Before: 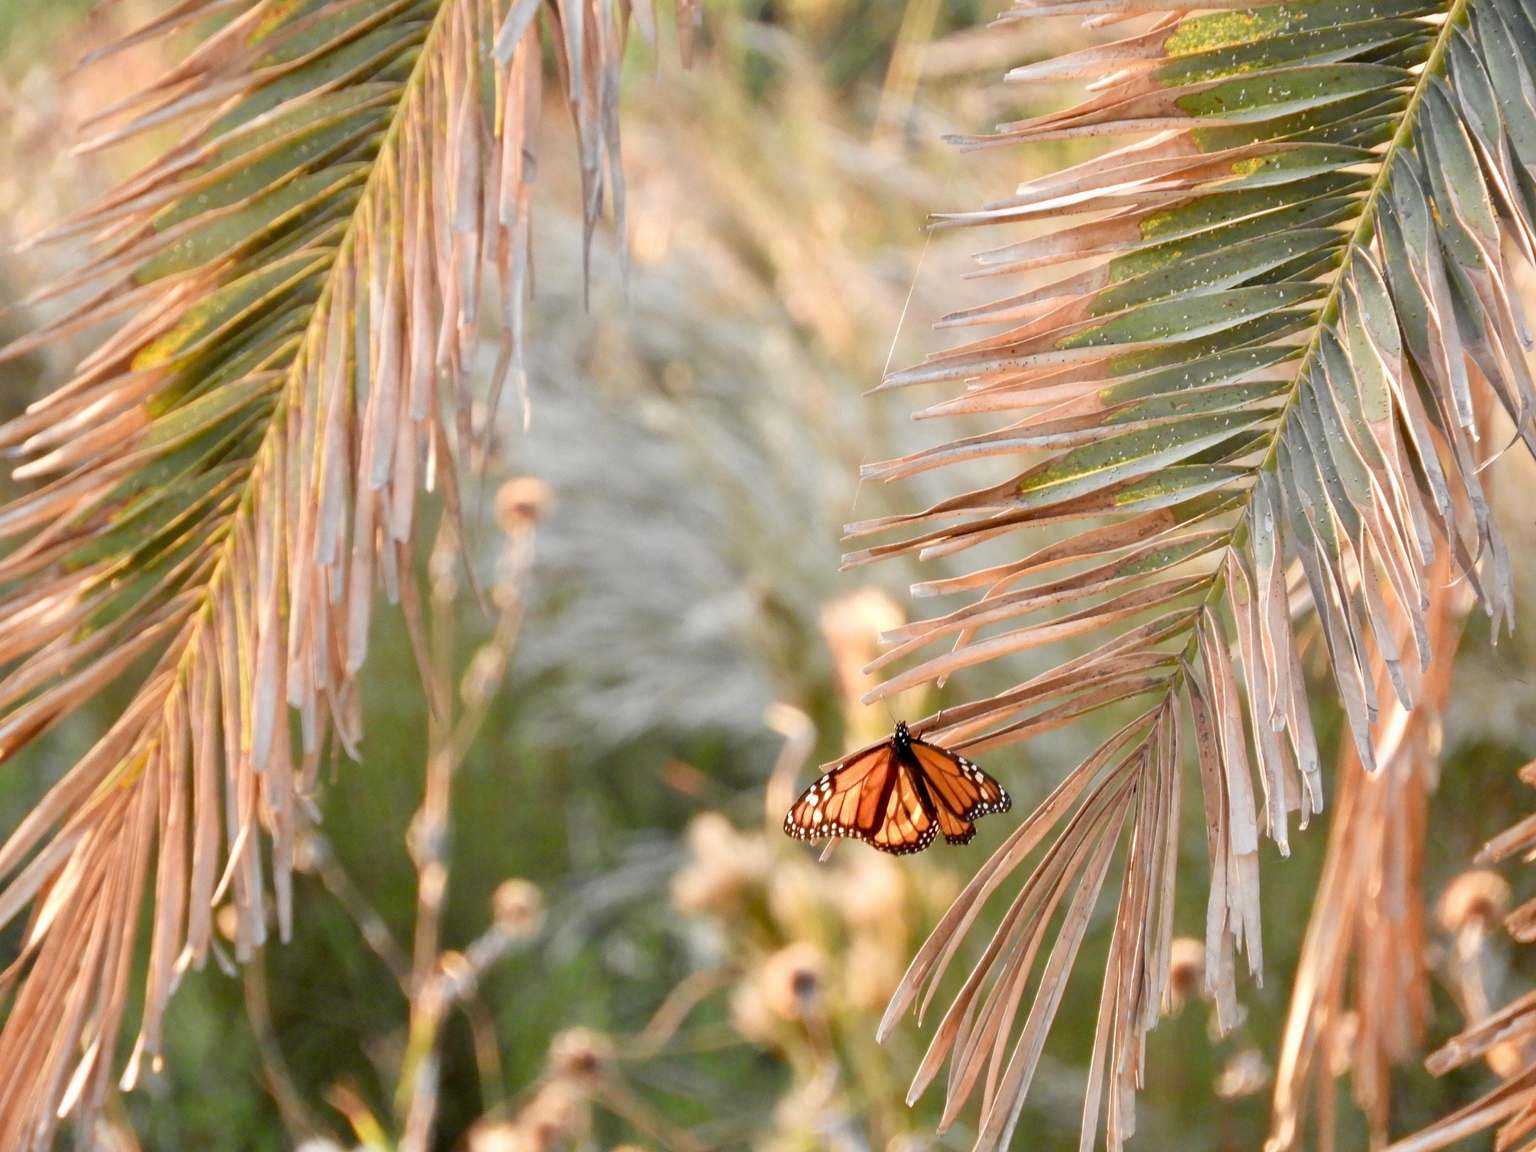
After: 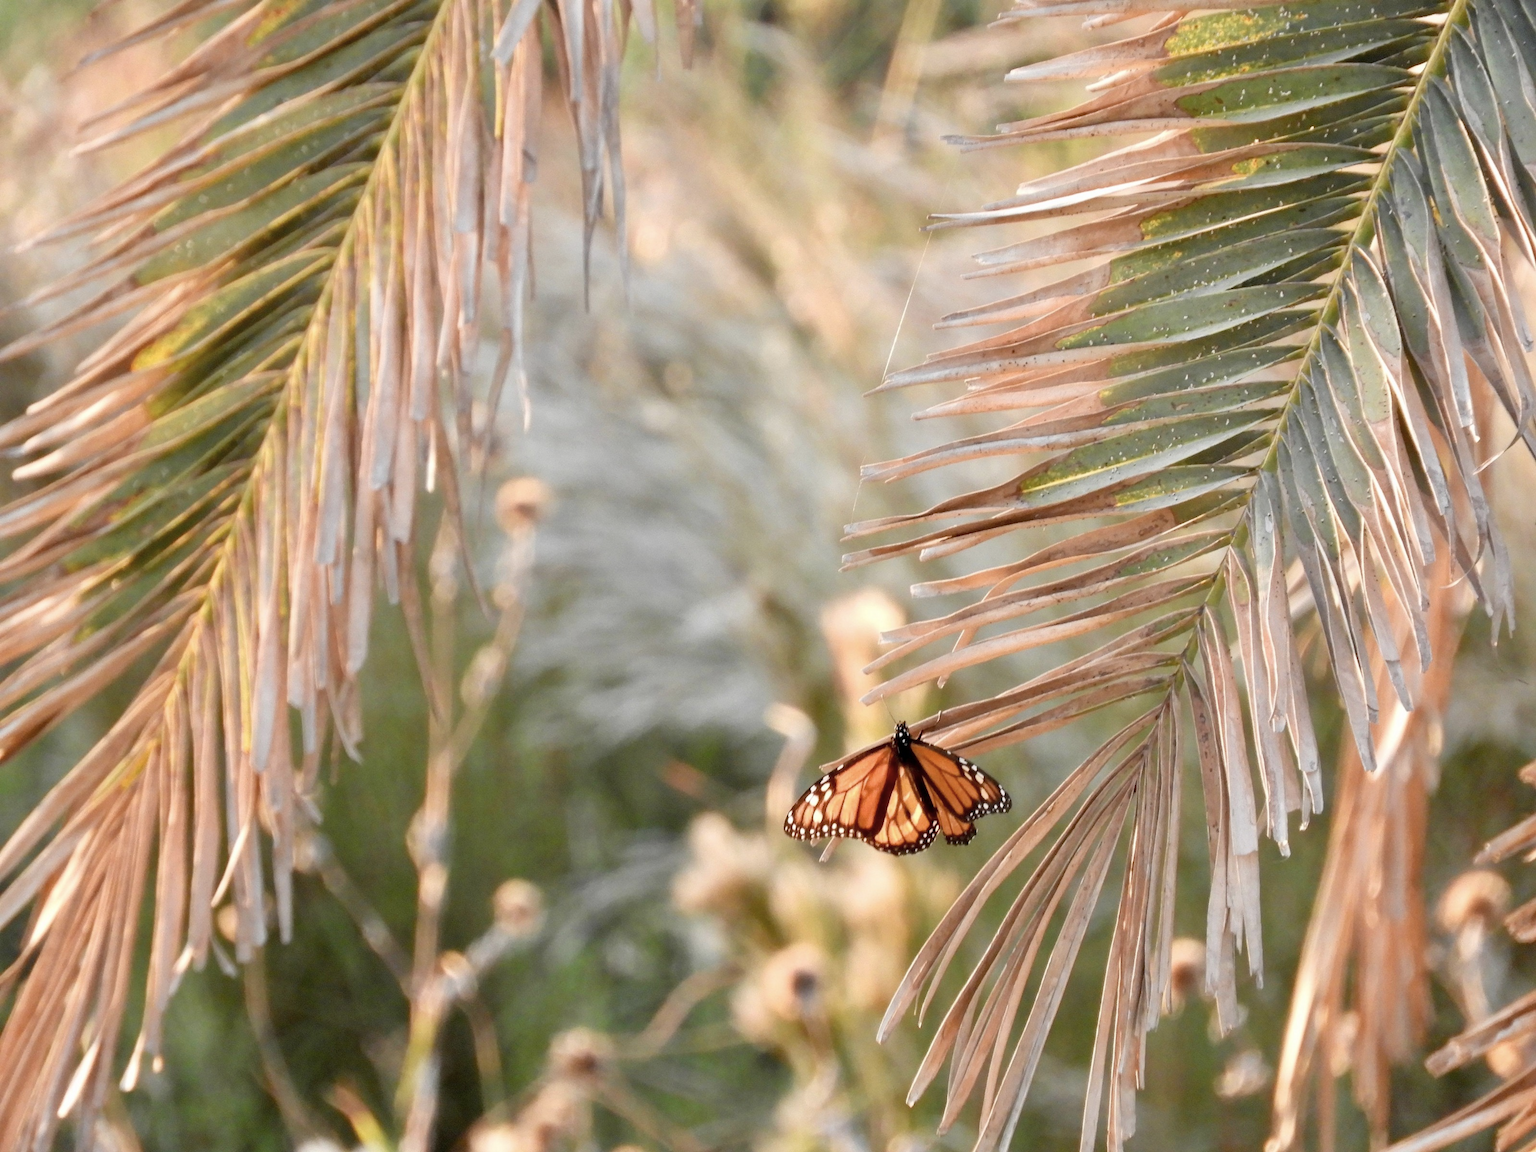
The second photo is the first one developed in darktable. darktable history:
contrast brightness saturation: saturation -0.171
